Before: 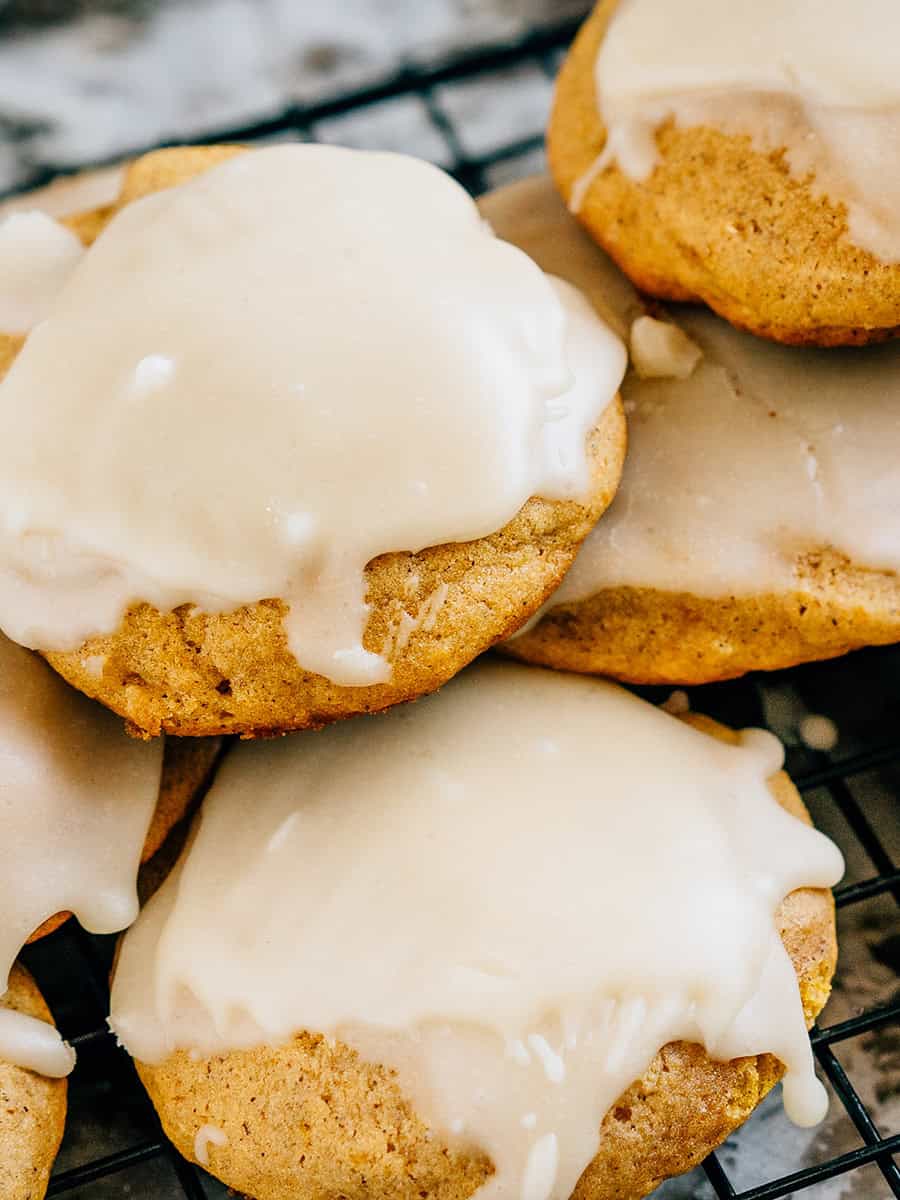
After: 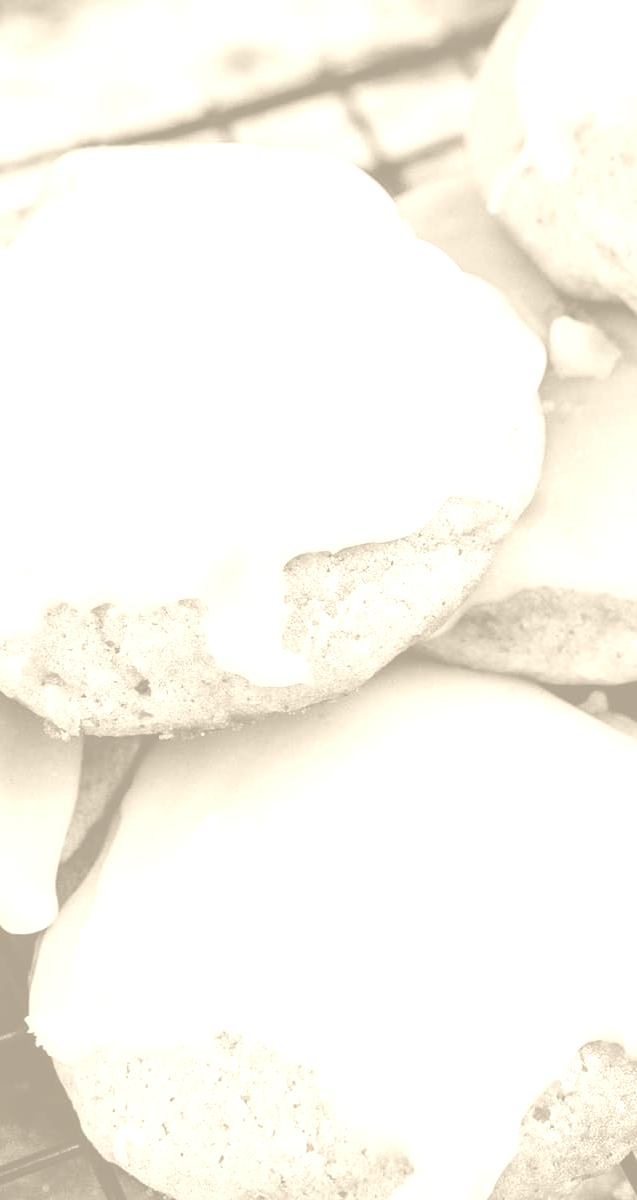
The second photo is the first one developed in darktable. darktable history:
crop and rotate: left 9.061%, right 20.142%
colorize: hue 36°, saturation 71%, lightness 80.79%
